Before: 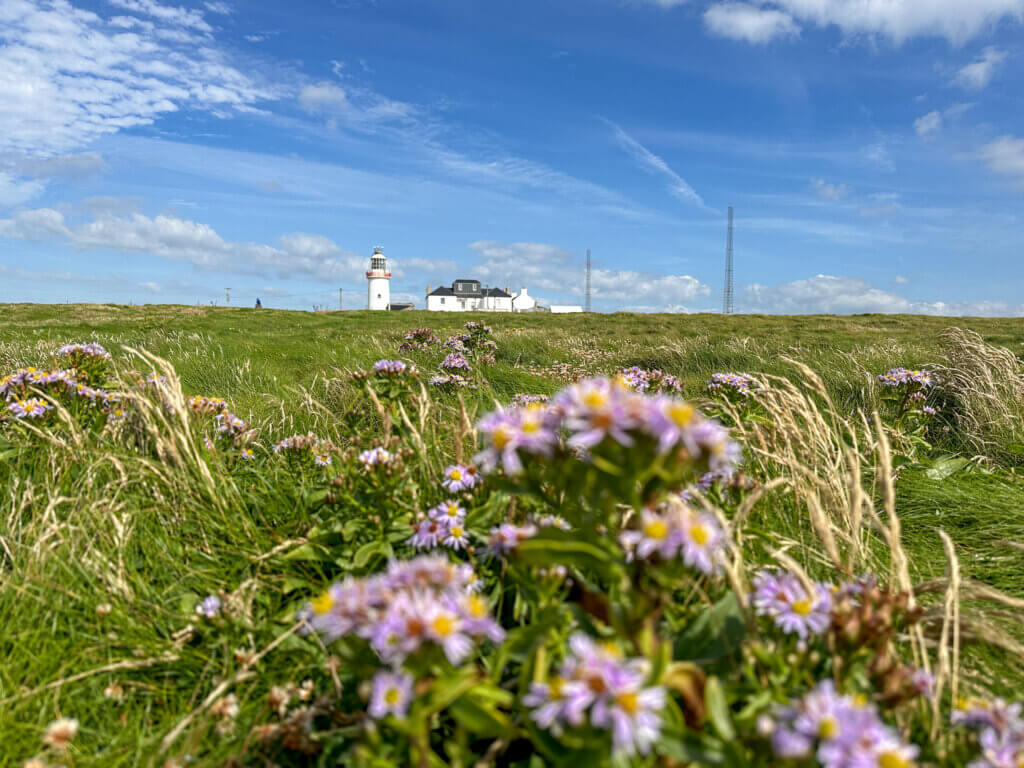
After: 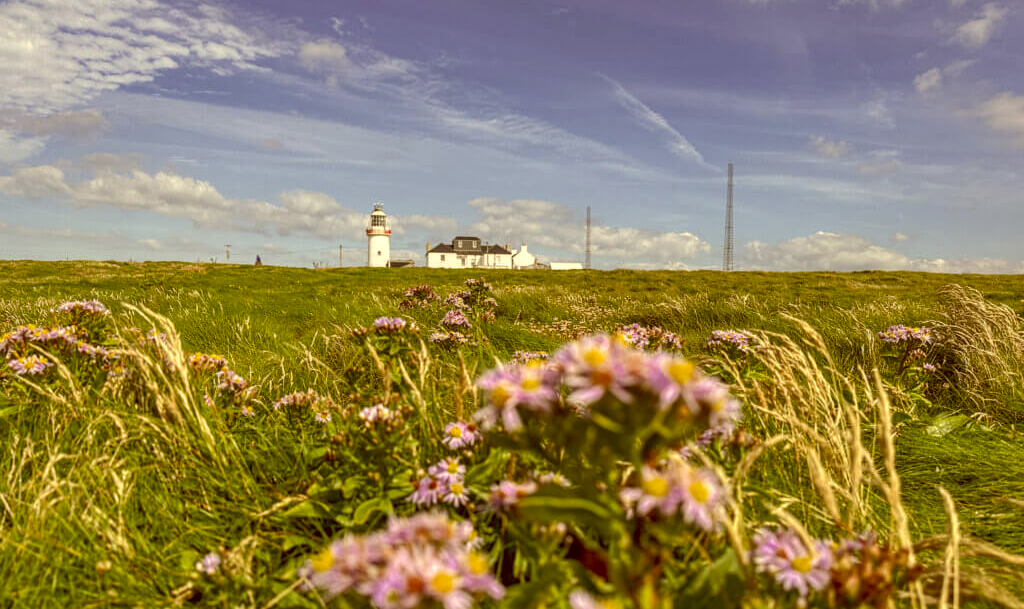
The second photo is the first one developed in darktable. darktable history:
crop and rotate: top 5.667%, bottom 14.937%
shadows and highlights: on, module defaults
local contrast: on, module defaults
exposure: exposure -0.05 EV
color correction: highlights a* 1.12, highlights b* 24.26, shadows a* 15.58, shadows b* 24.26
